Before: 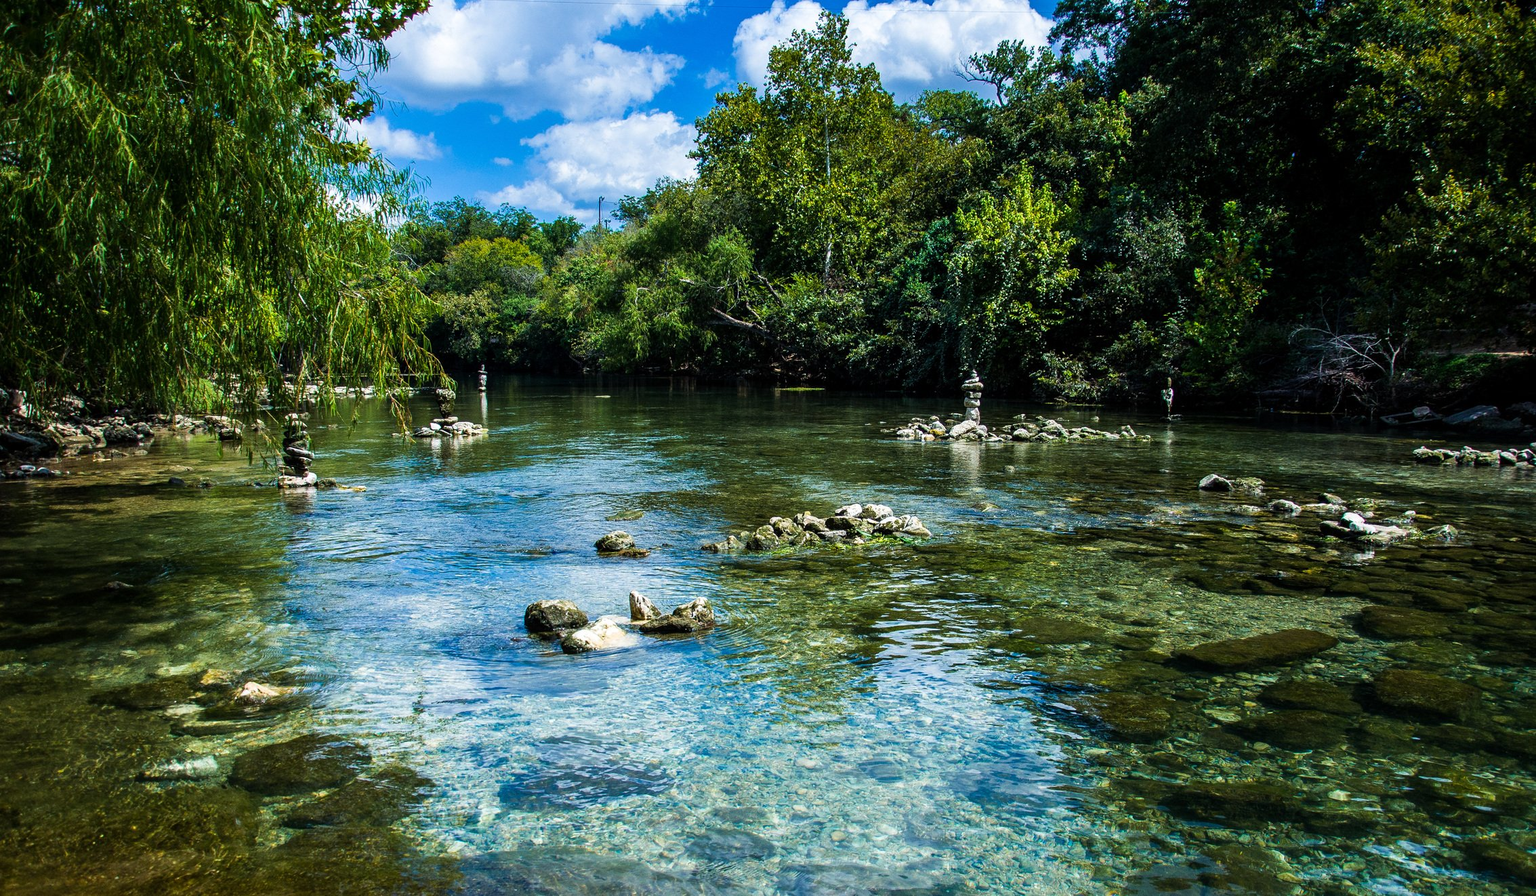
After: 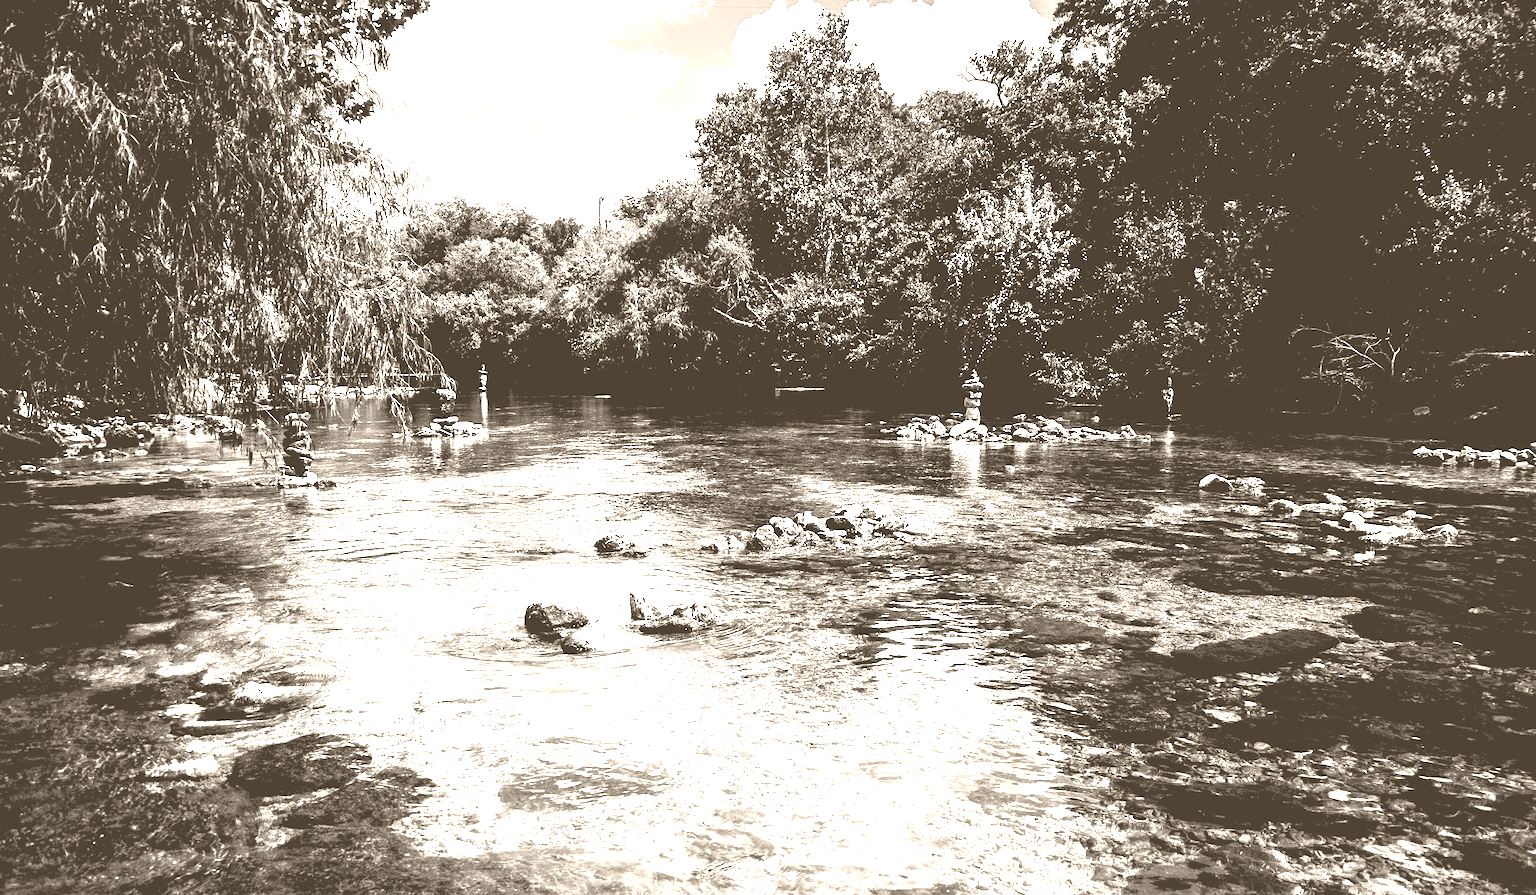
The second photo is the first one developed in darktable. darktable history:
rgb levels: levels [[0.013, 0.434, 0.89], [0, 0.5, 1], [0, 0.5, 1]]
color balance: contrast -0.5%
tone equalizer: -8 EV -1.08 EV, -7 EV -1.01 EV, -6 EV -0.867 EV, -5 EV -0.578 EV, -3 EV 0.578 EV, -2 EV 0.867 EV, -1 EV 1.01 EV, +0 EV 1.08 EV, edges refinement/feathering 500, mask exposure compensation -1.57 EV, preserve details no
colorize: hue 34.49°, saturation 35.33%, source mix 100%, version 1
